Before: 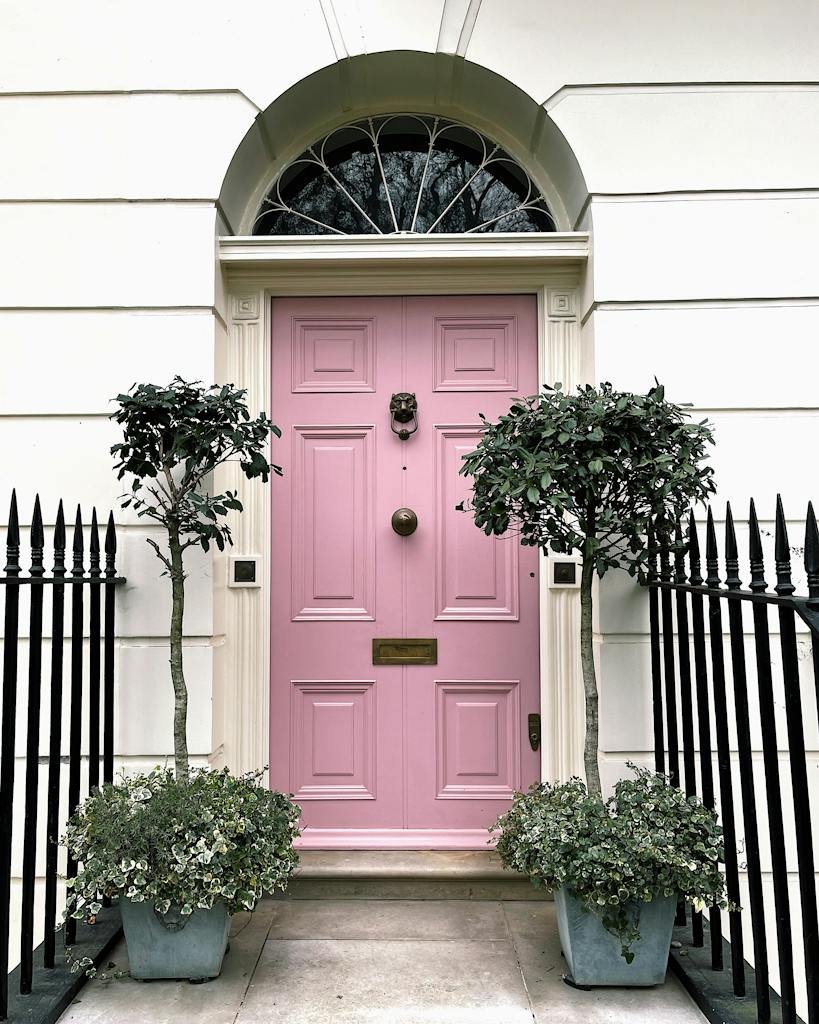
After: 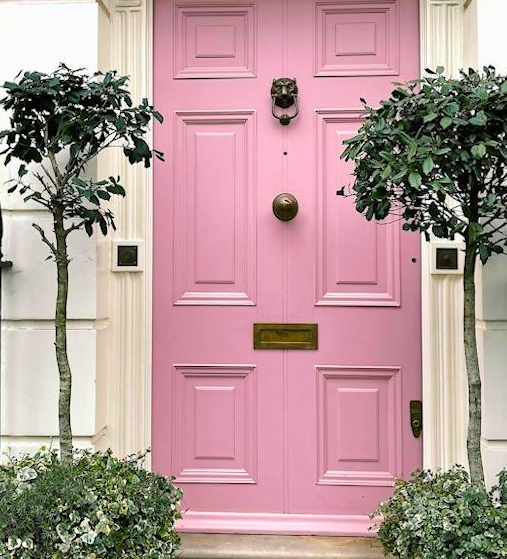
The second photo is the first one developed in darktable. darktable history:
color balance rgb: perceptual saturation grading › global saturation 25%, perceptual brilliance grading › mid-tones 10%, perceptual brilliance grading › shadows 15%, global vibrance 20%
rotate and perspective: lens shift (horizontal) -0.055, automatic cropping off
crop: left 13.312%, top 31.28%, right 24.627%, bottom 15.582%
